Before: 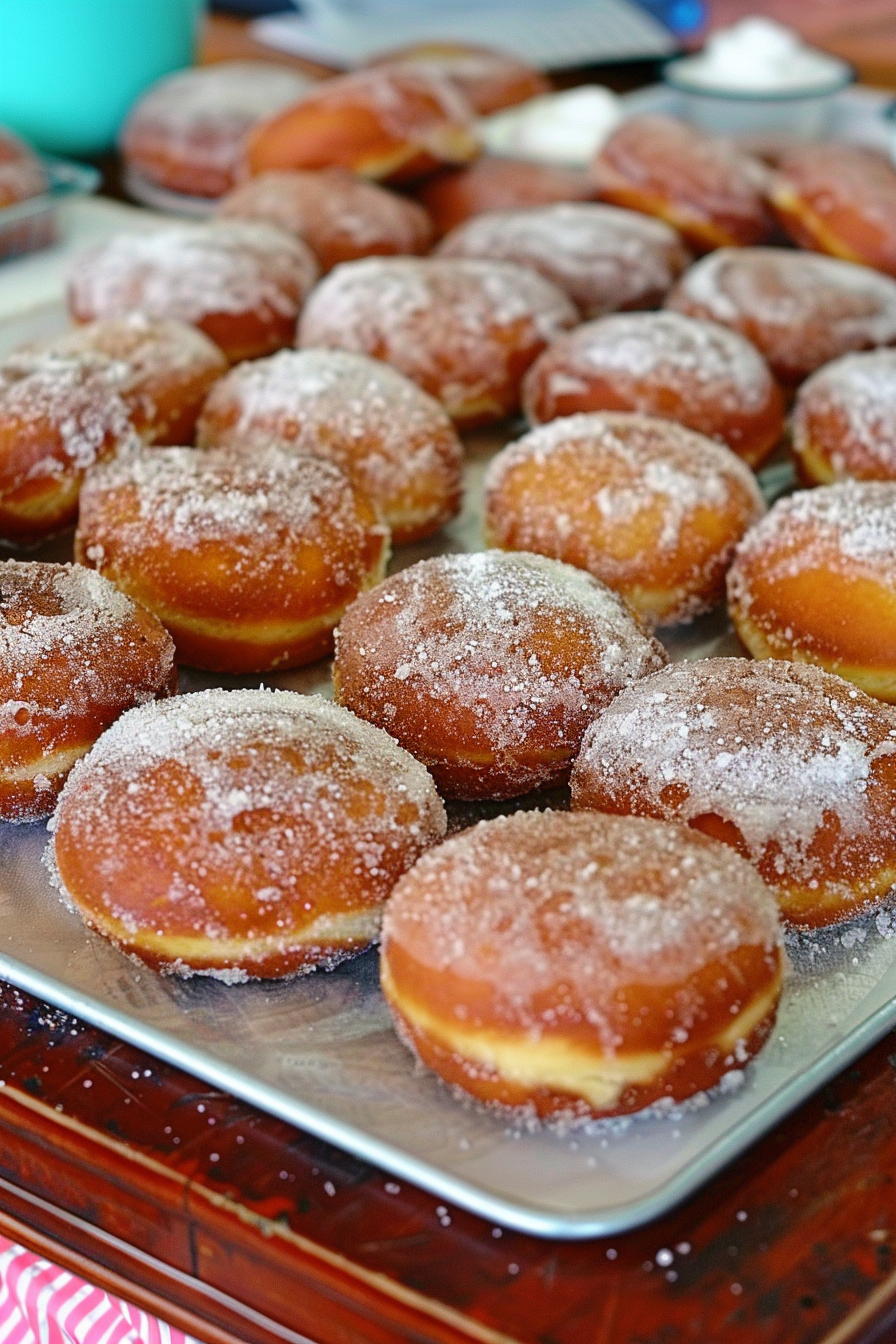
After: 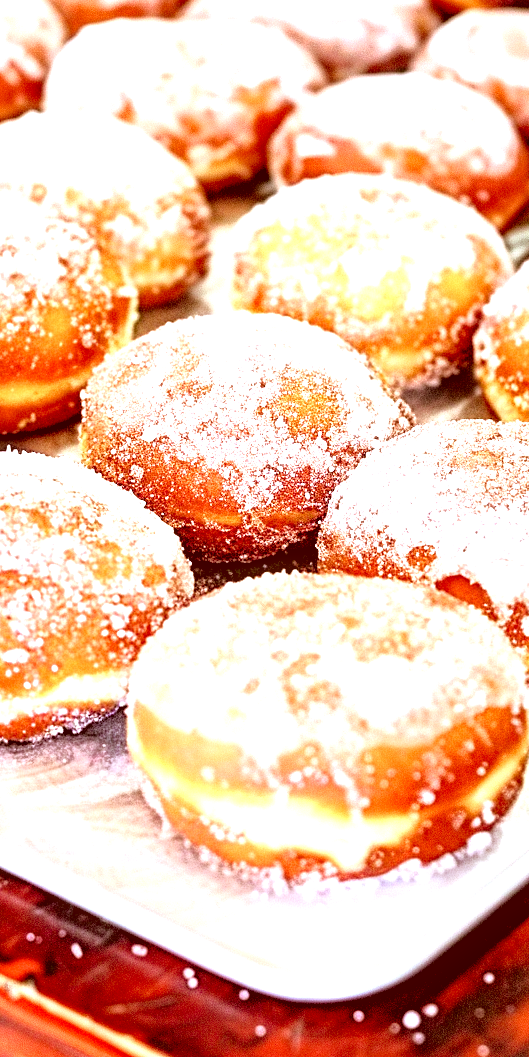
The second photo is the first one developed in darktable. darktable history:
rgb levels: levels [[0.013, 0.434, 0.89], [0, 0.5, 1], [0, 0.5, 1]]
exposure: exposure 2 EV, compensate highlight preservation false
color correction: highlights a* 9.03, highlights b* 8.71, shadows a* 40, shadows b* 40, saturation 0.8
color balance: lift [0.975, 0.993, 1, 1.015], gamma [1.1, 1, 1, 0.945], gain [1, 1.04, 1, 0.95]
local contrast: on, module defaults
white balance: red 0.931, blue 1.11
crop and rotate: left 28.256%, top 17.734%, right 12.656%, bottom 3.573%
tone curve: curves: ch0 [(0, 0) (0.224, 0.12) (0.375, 0.296) (0.528, 0.472) (0.681, 0.634) (0.8, 0.766) (0.873, 0.877) (1, 1)], preserve colors basic power
